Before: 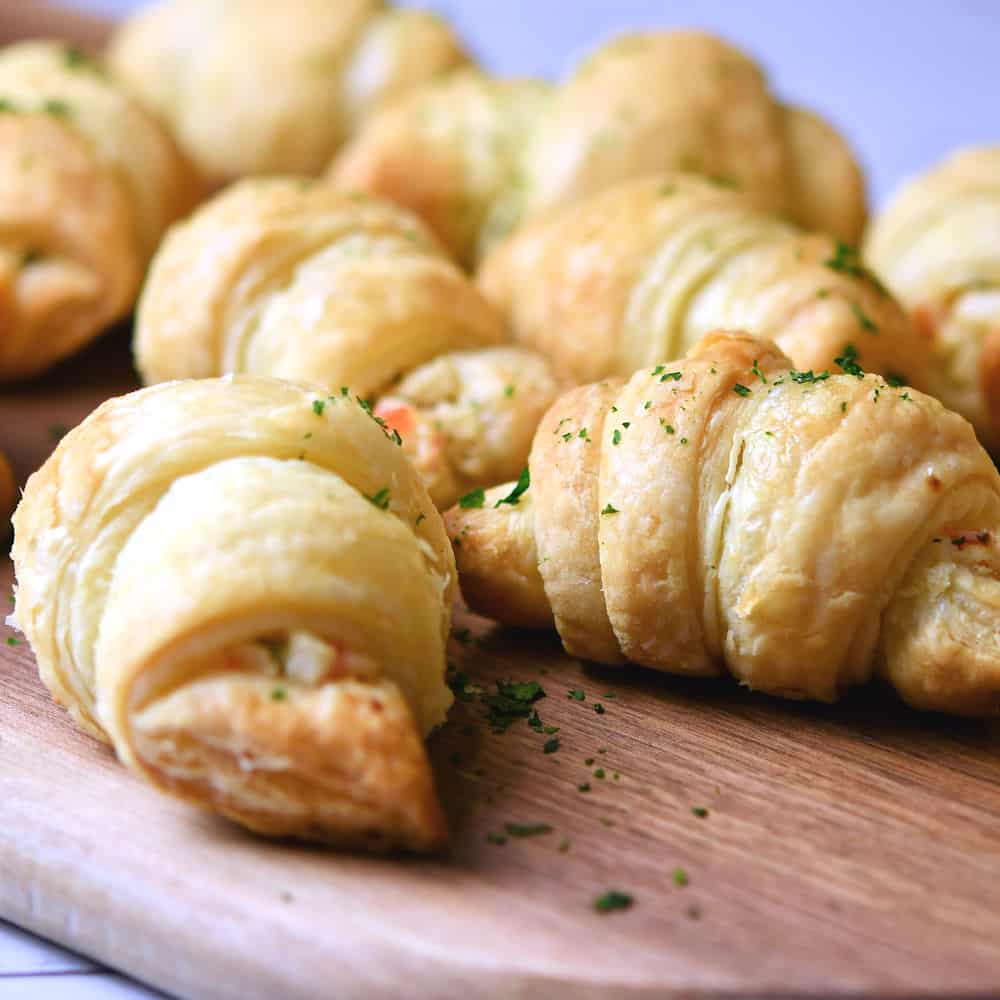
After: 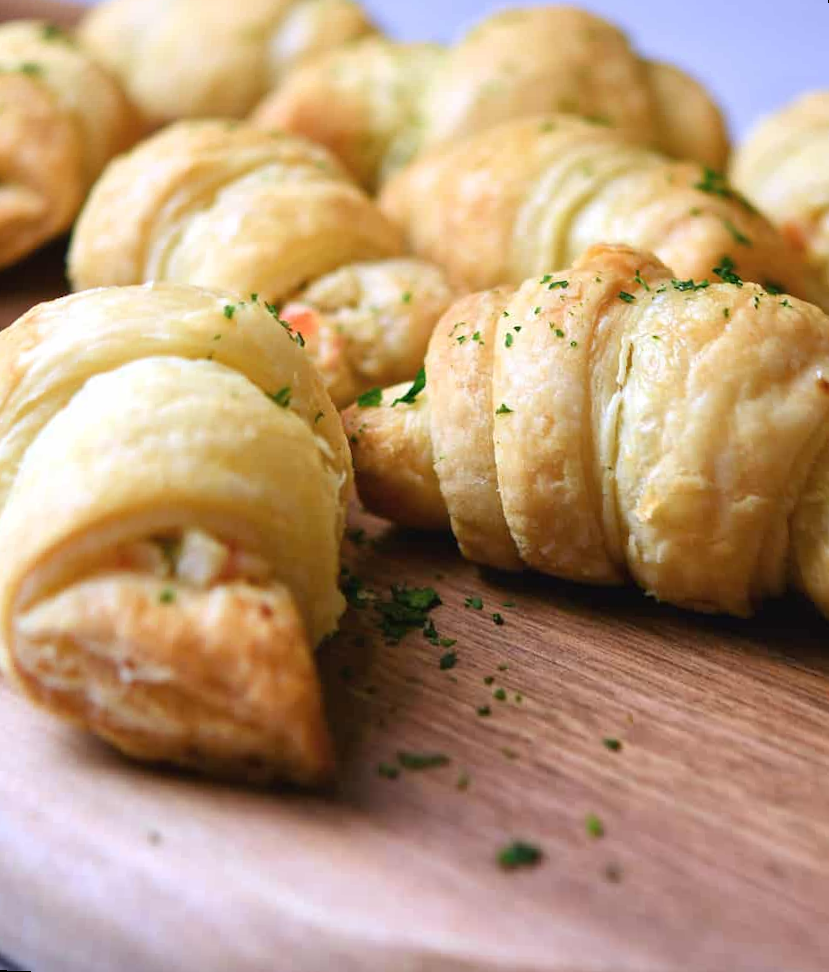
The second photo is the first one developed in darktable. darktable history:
rotate and perspective: rotation 0.72°, lens shift (vertical) -0.352, lens shift (horizontal) -0.051, crop left 0.152, crop right 0.859, crop top 0.019, crop bottom 0.964
exposure: compensate highlight preservation false
